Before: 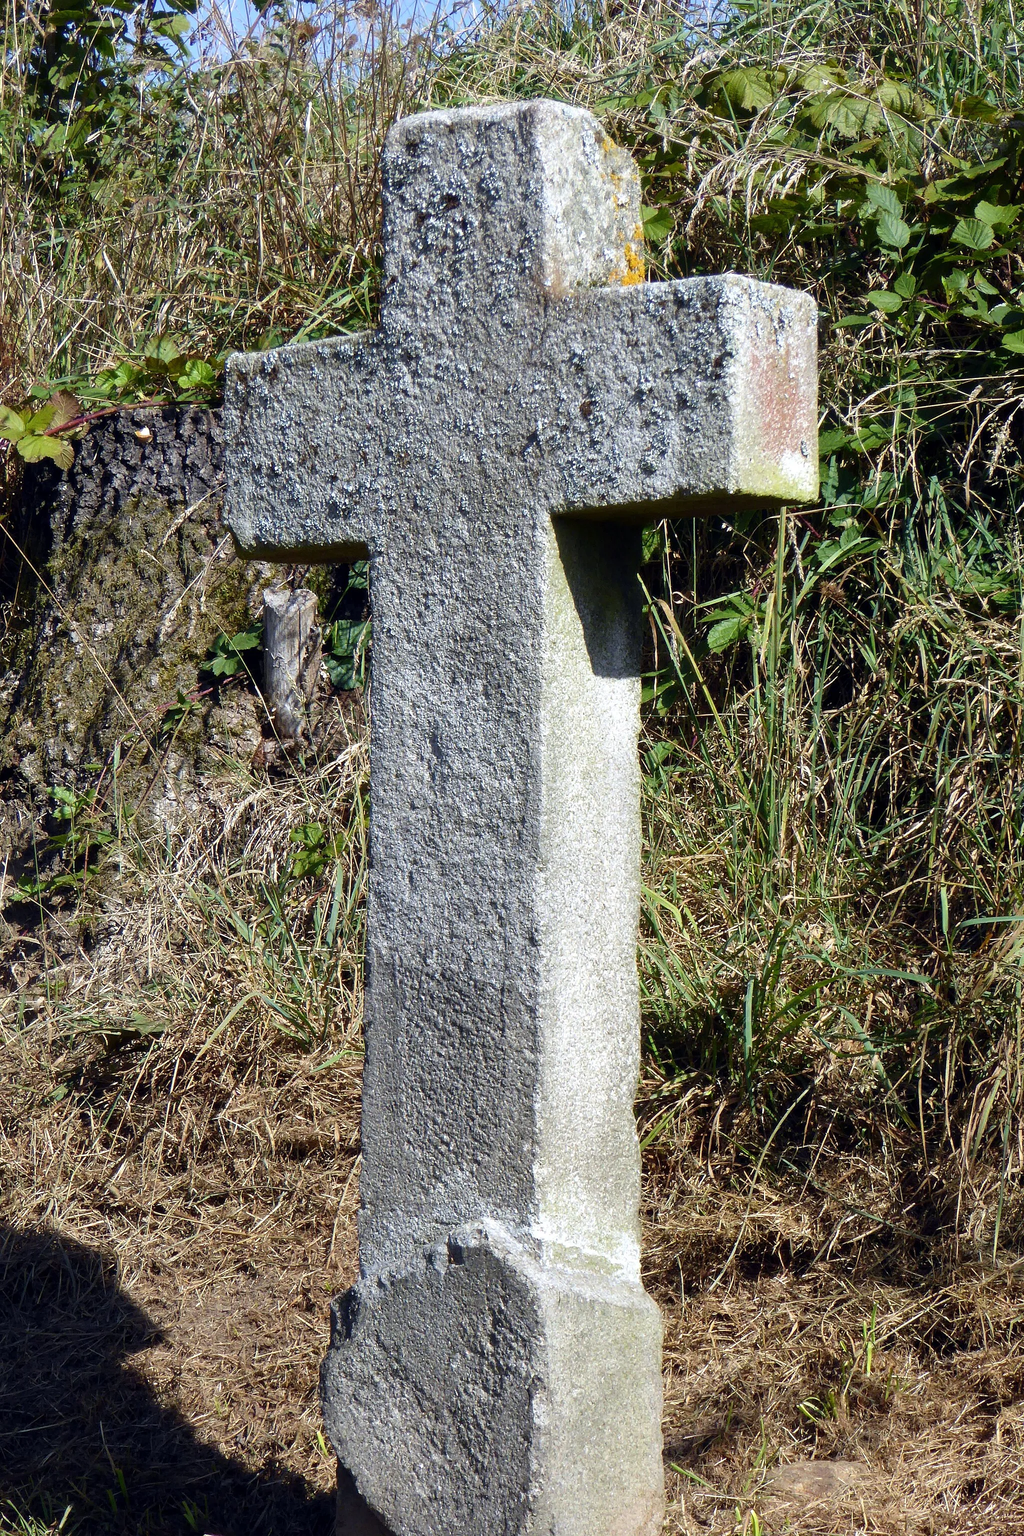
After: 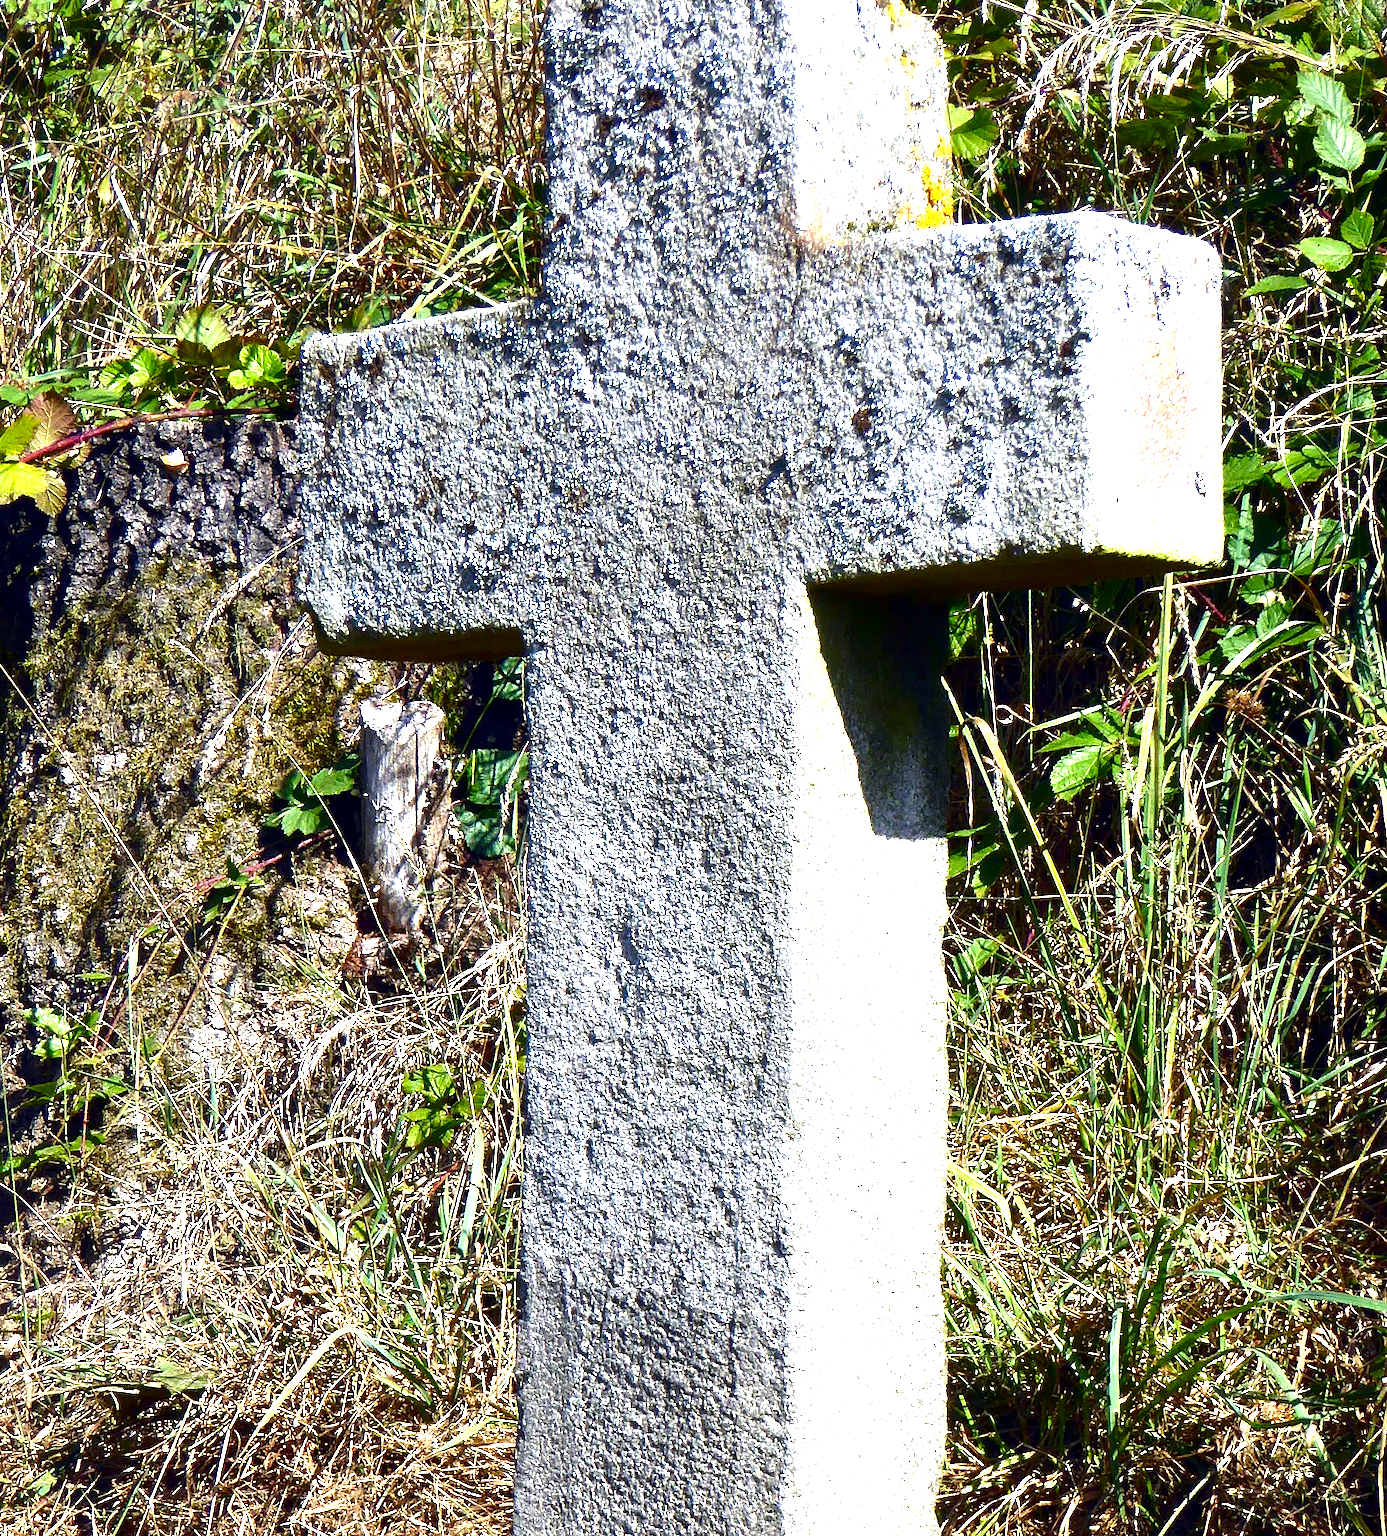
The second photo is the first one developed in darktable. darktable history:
contrast brightness saturation: brightness -0.255, saturation 0.203
crop: left 3.107%, top 8.991%, right 9.643%, bottom 26.624%
exposure: black level correction 0, exposure 1.451 EV, compensate highlight preservation false
